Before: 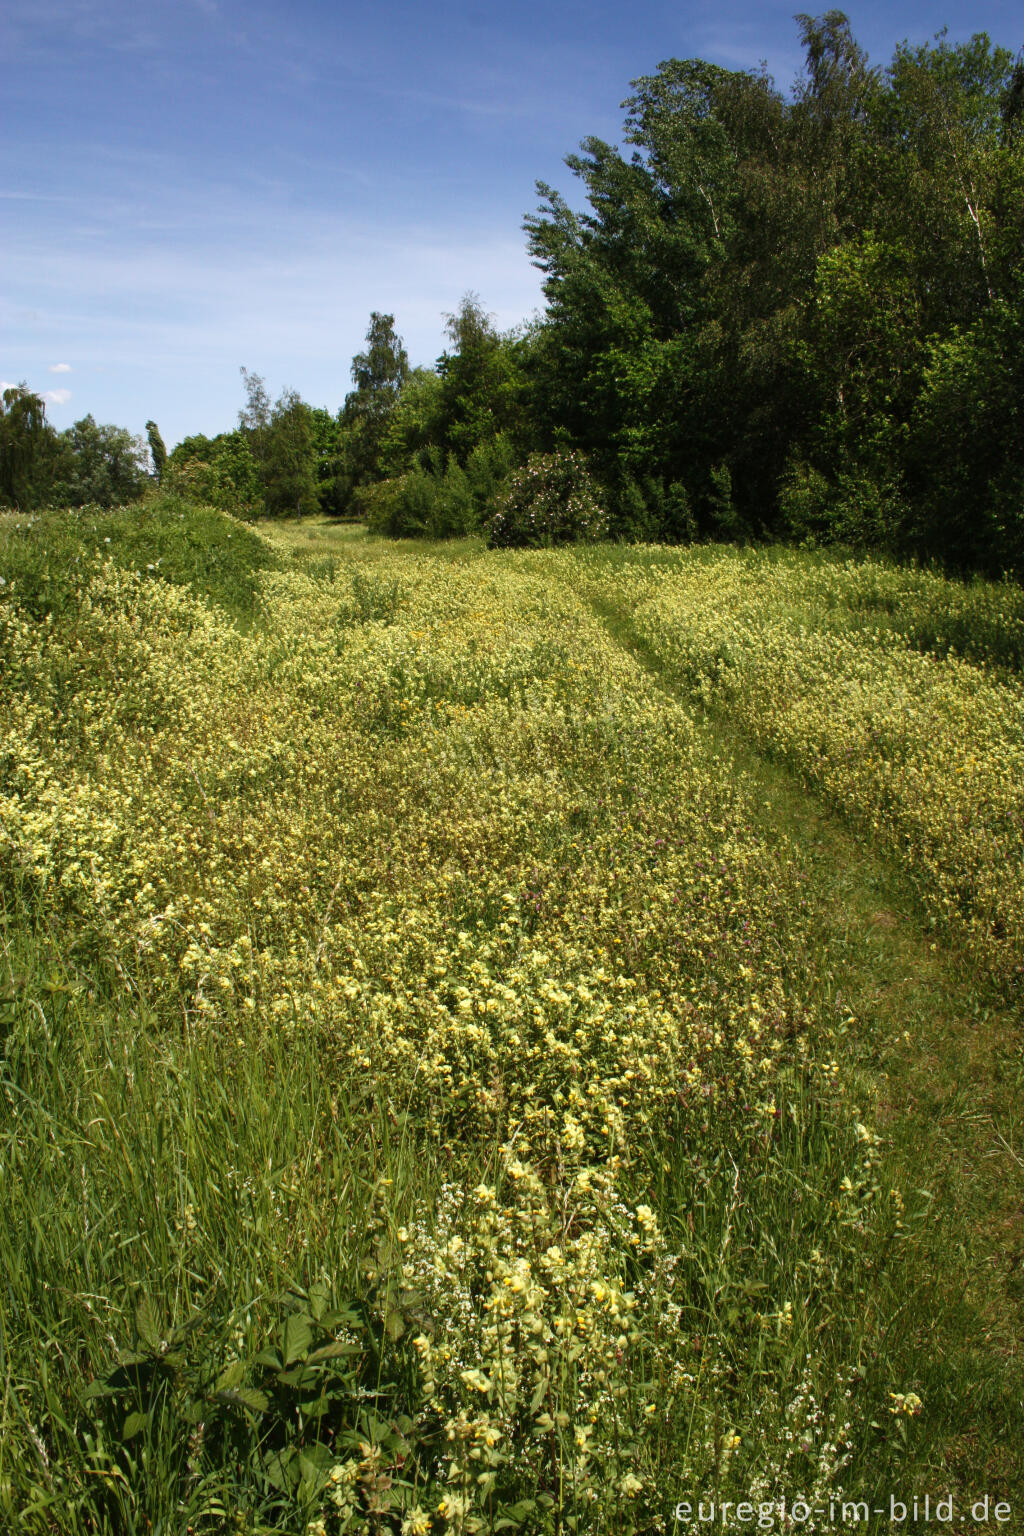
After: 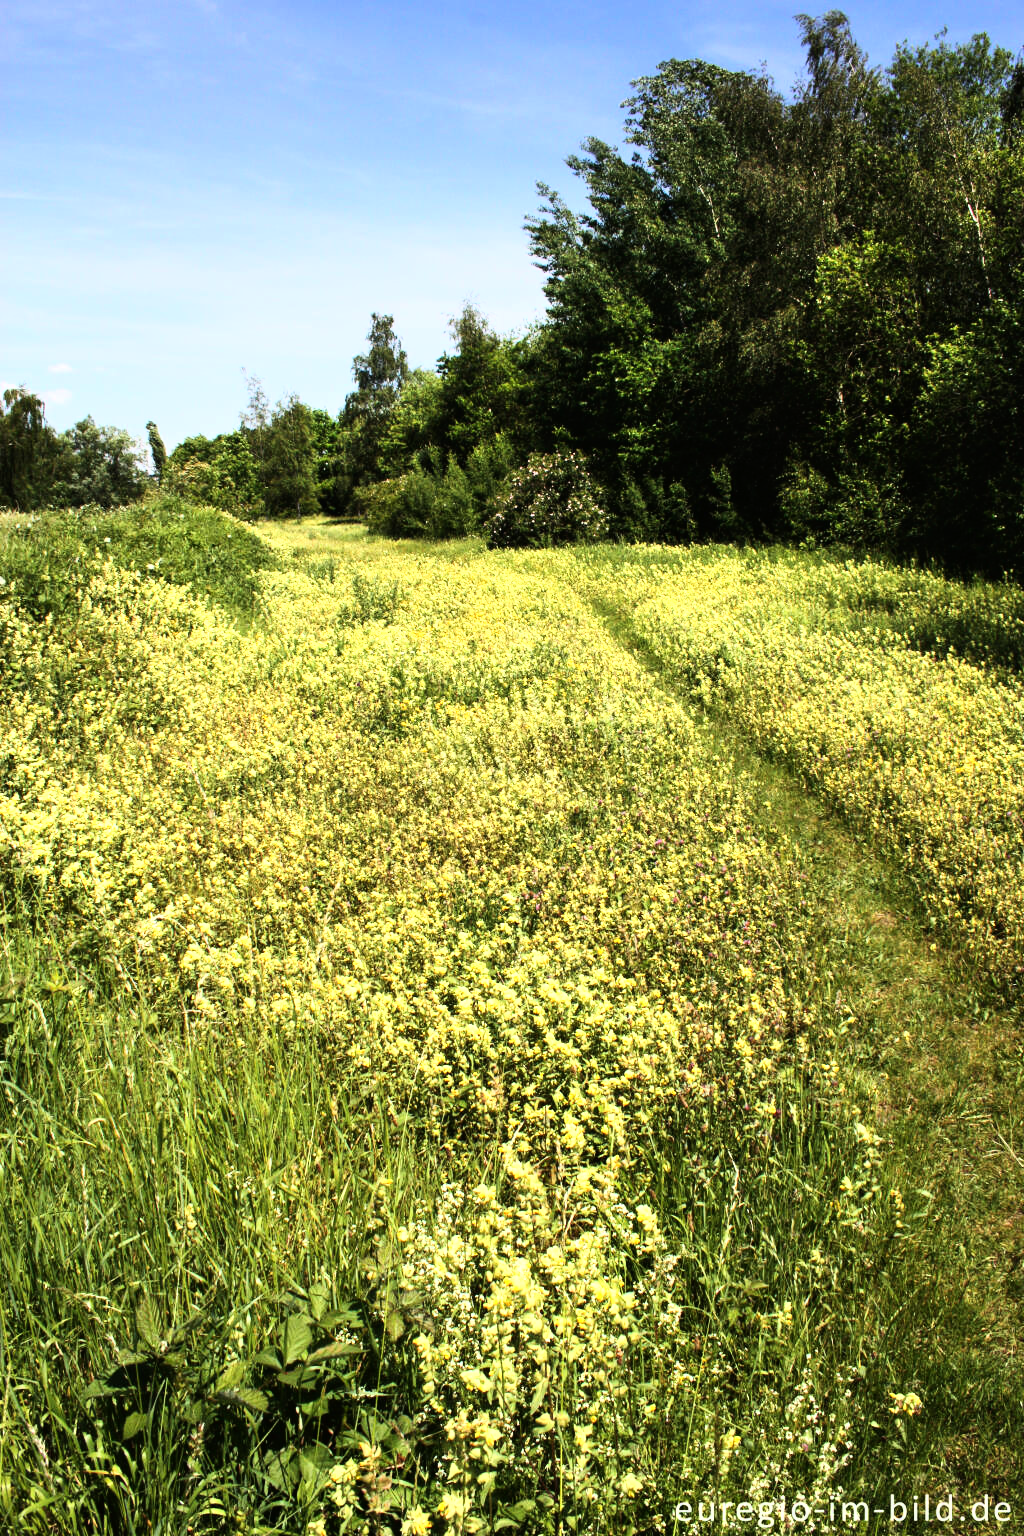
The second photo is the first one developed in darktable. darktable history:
base curve: curves: ch0 [(0, 0) (0.007, 0.004) (0.027, 0.03) (0.046, 0.07) (0.207, 0.54) (0.442, 0.872) (0.673, 0.972) (1, 1)], preserve colors average RGB
